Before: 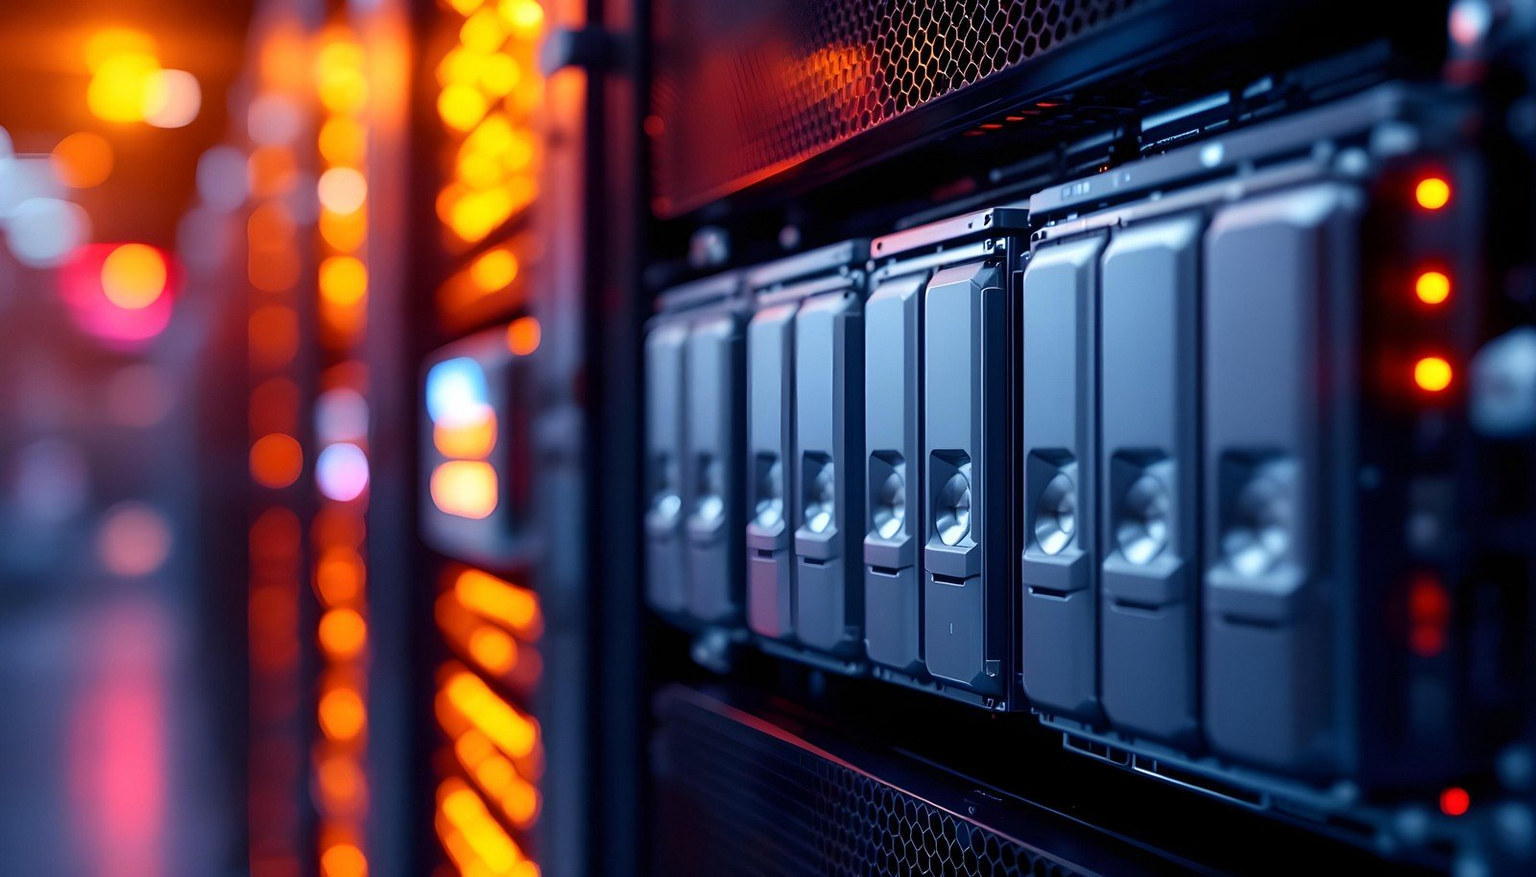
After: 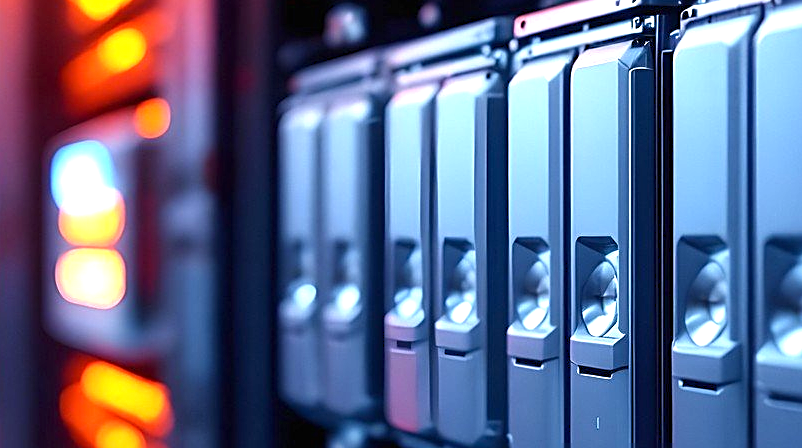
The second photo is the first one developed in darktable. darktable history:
exposure: black level correction 0, exposure 0.894 EV, compensate exposure bias true, compensate highlight preservation false
levels: levels [0, 0.492, 0.984]
sharpen: on, module defaults
crop: left 24.605%, top 25.421%, right 25.223%, bottom 25.543%
